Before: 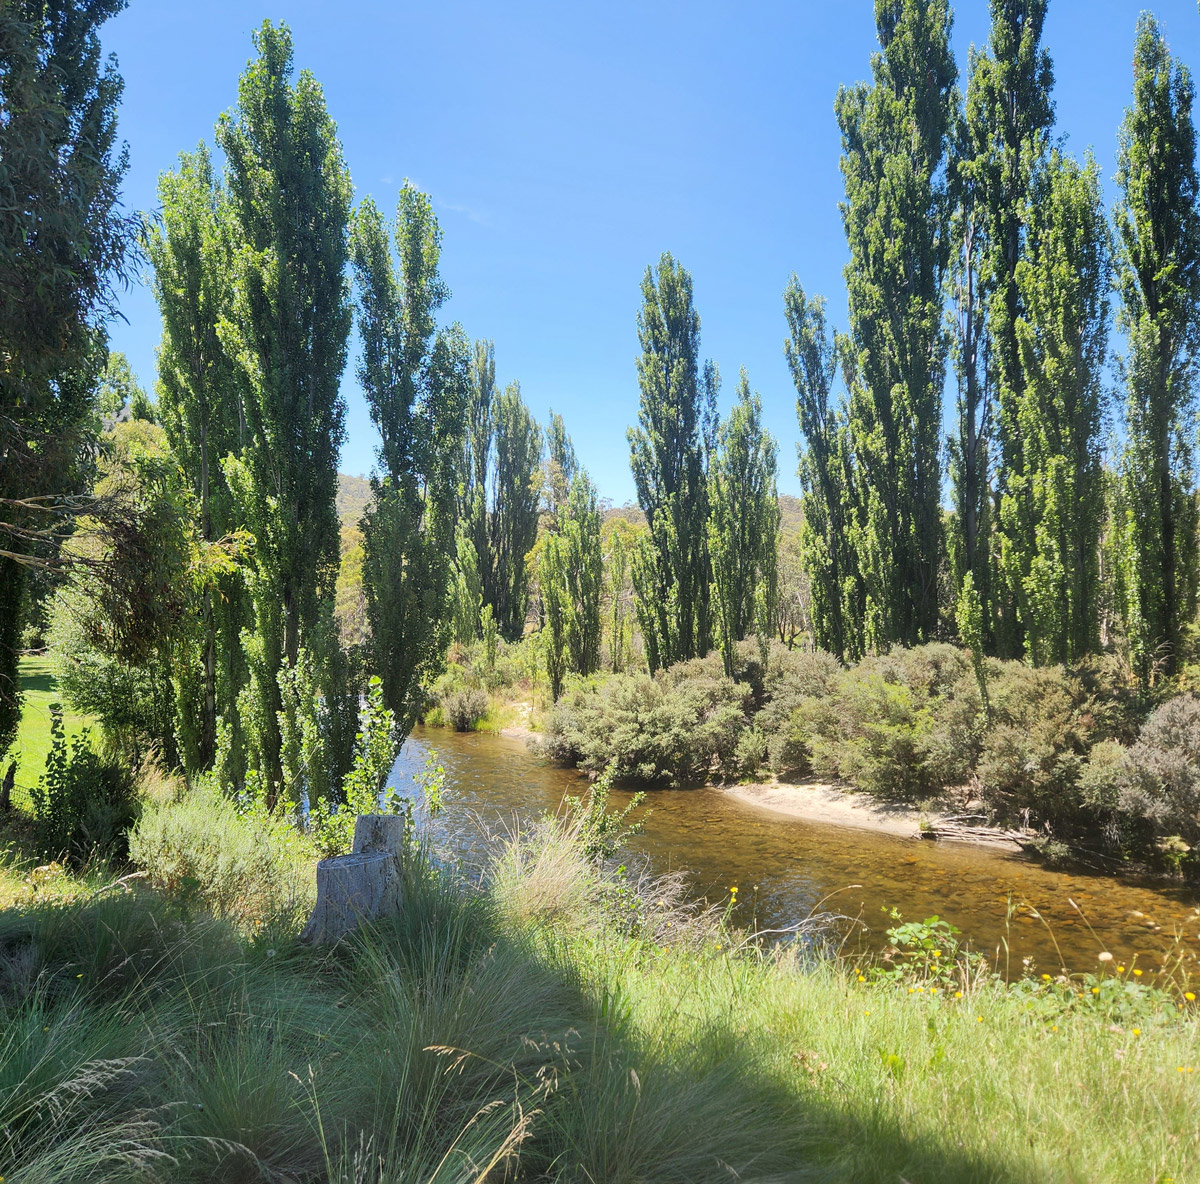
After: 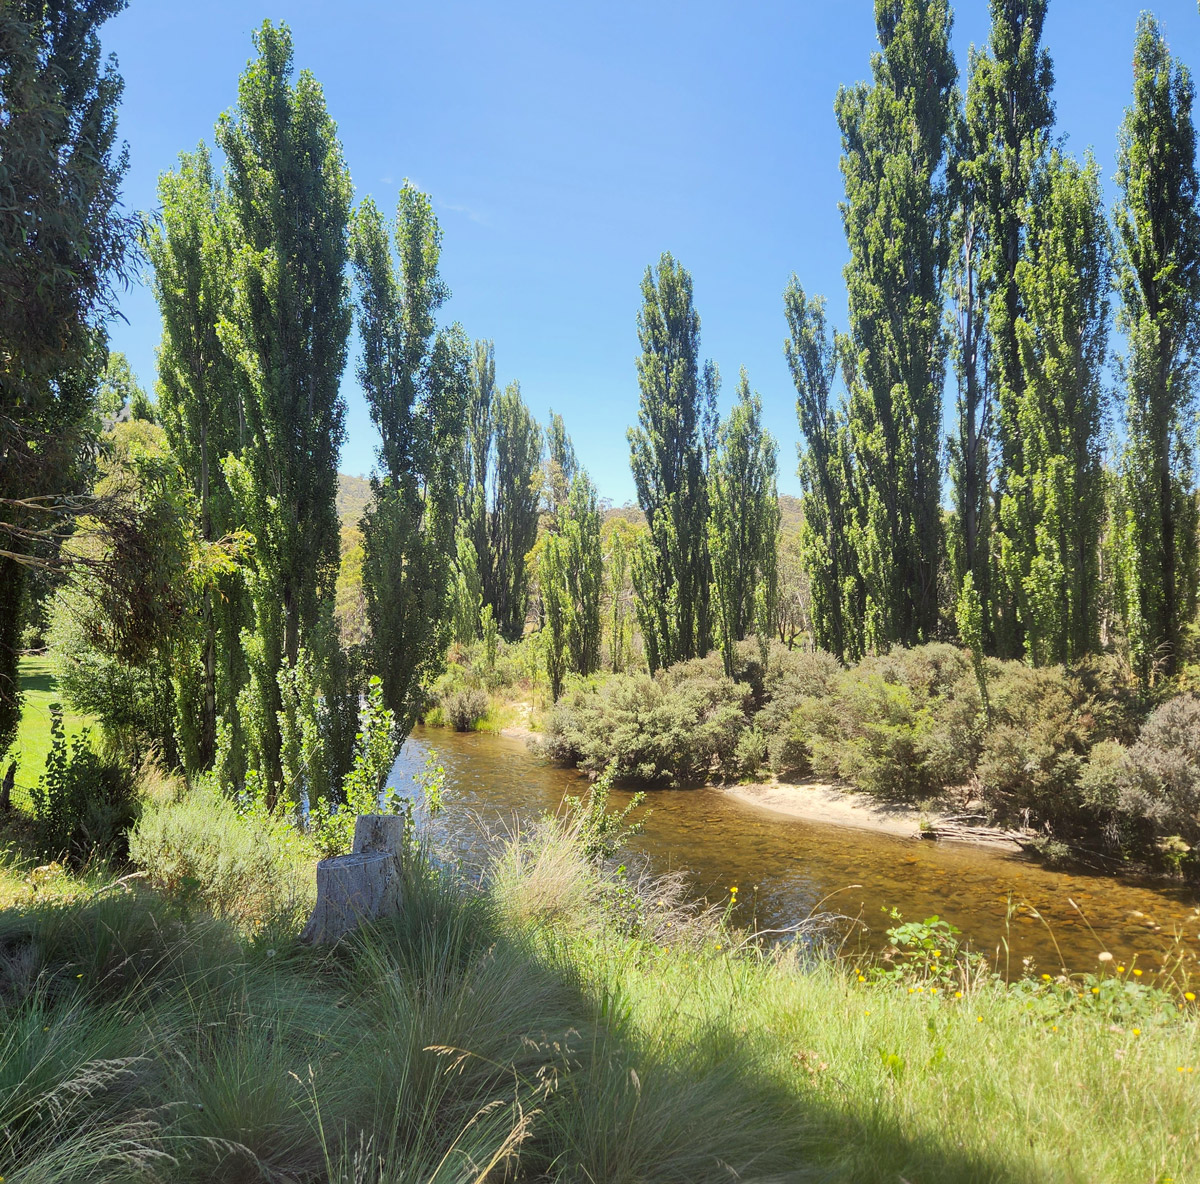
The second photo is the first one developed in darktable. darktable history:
color correction: highlights a* -1, highlights b* 4.48, shadows a* 3.55
